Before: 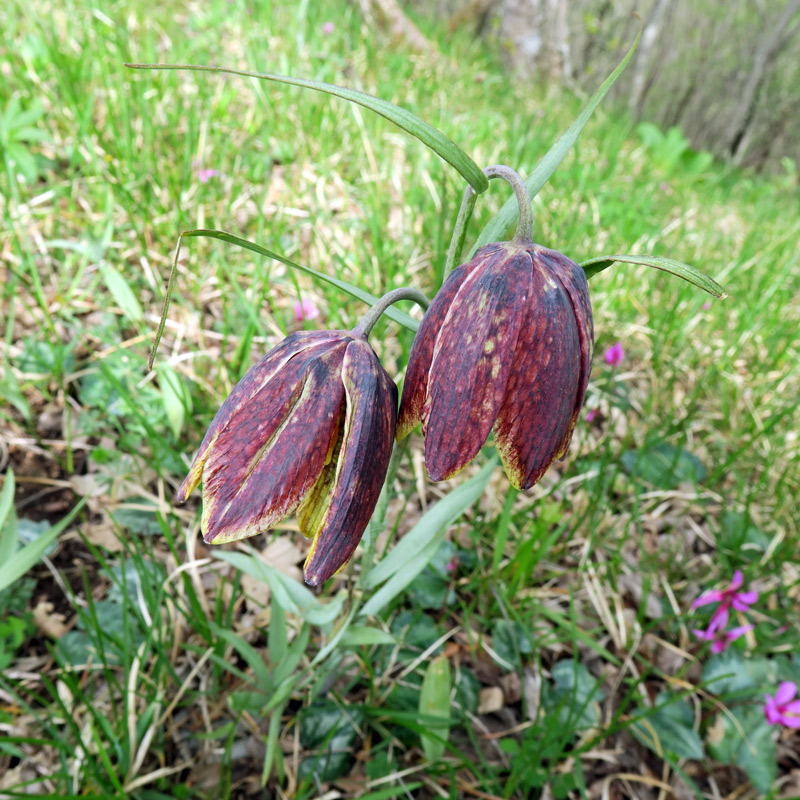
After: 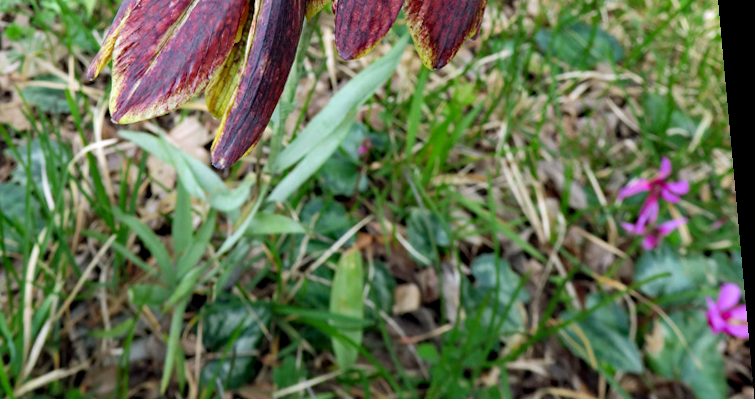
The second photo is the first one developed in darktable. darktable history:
crop and rotate: left 13.306%, top 48.129%, bottom 2.928%
rotate and perspective: rotation 0.128°, lens shift (vertical) -0.181, lens shift (horizontal) -0.044, shear 0.001, automatic cropping off
haze removal: compatibility mode true, adaptive false
